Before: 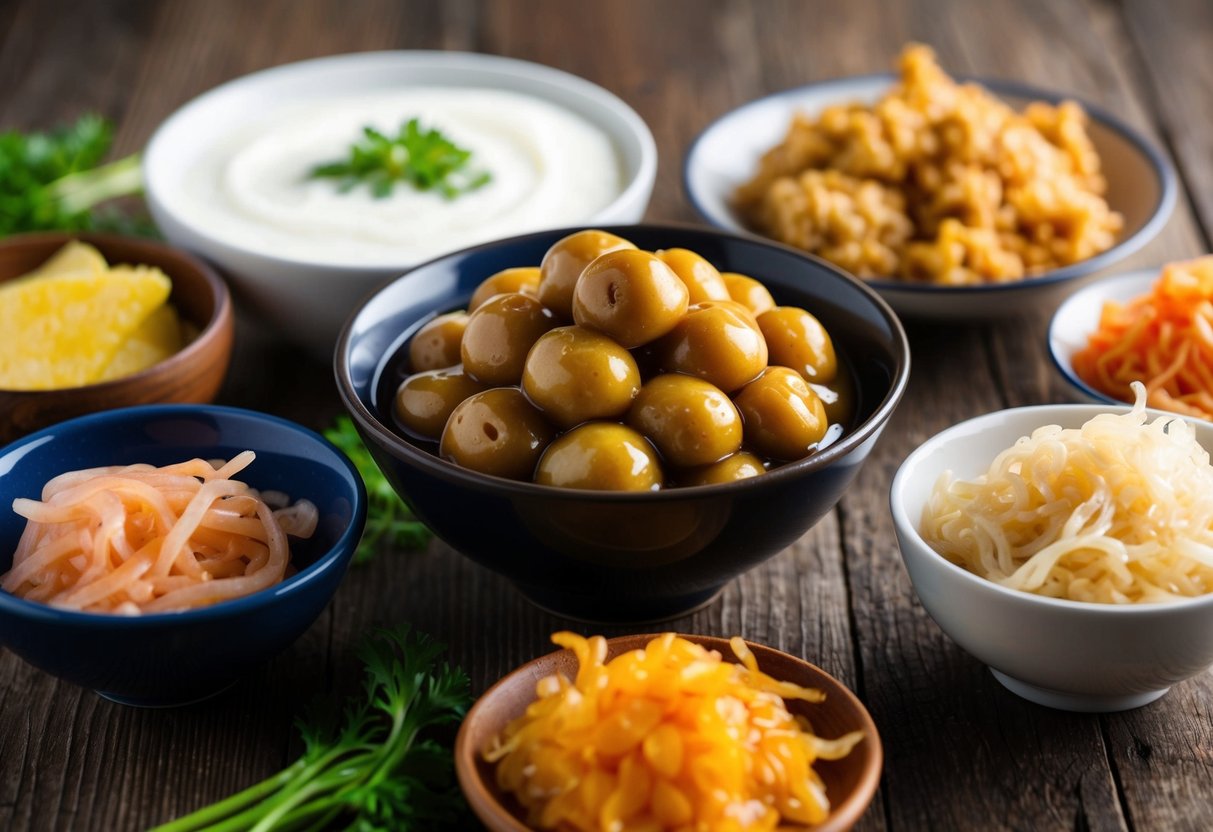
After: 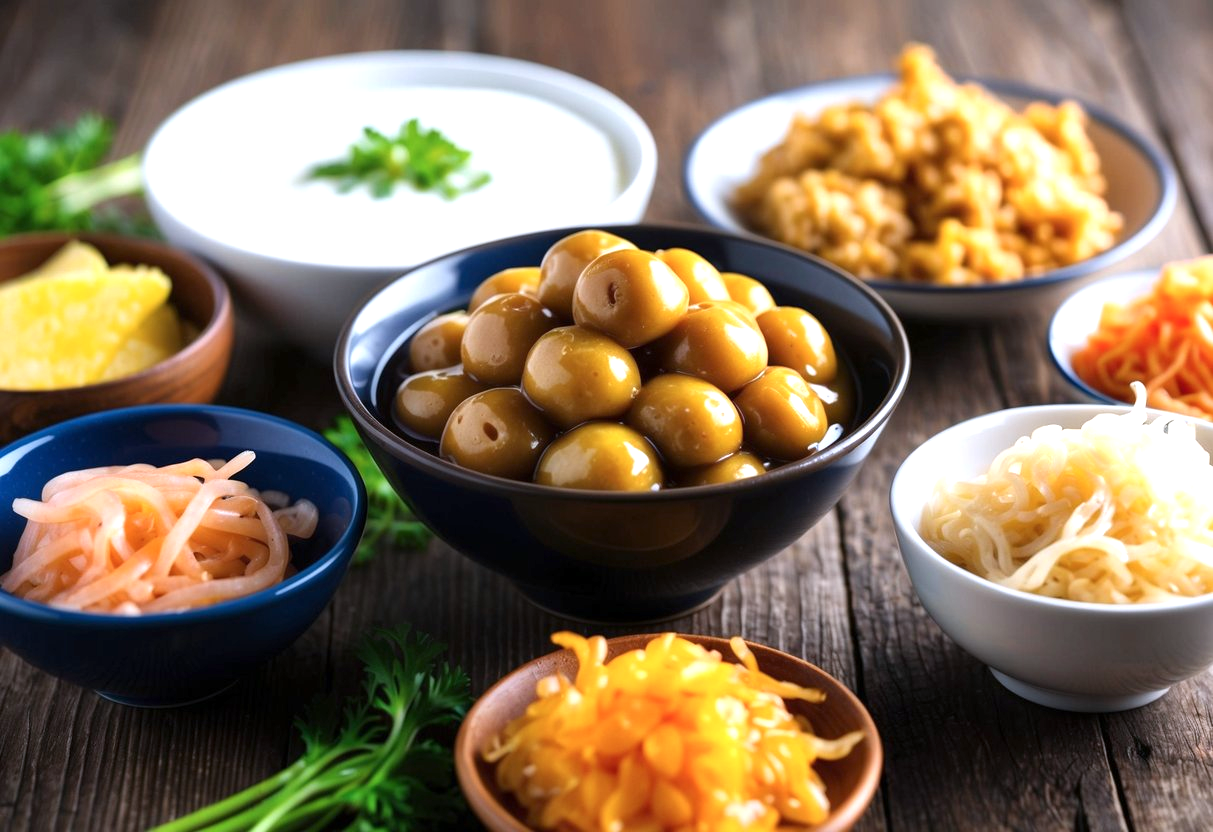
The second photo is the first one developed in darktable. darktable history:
exposure: exposure 0.657 EV, compensate highlight preservation false
color calibration: illuminant as shot in camera, x 0.358, y 0.373, temperature 4628.91 K
